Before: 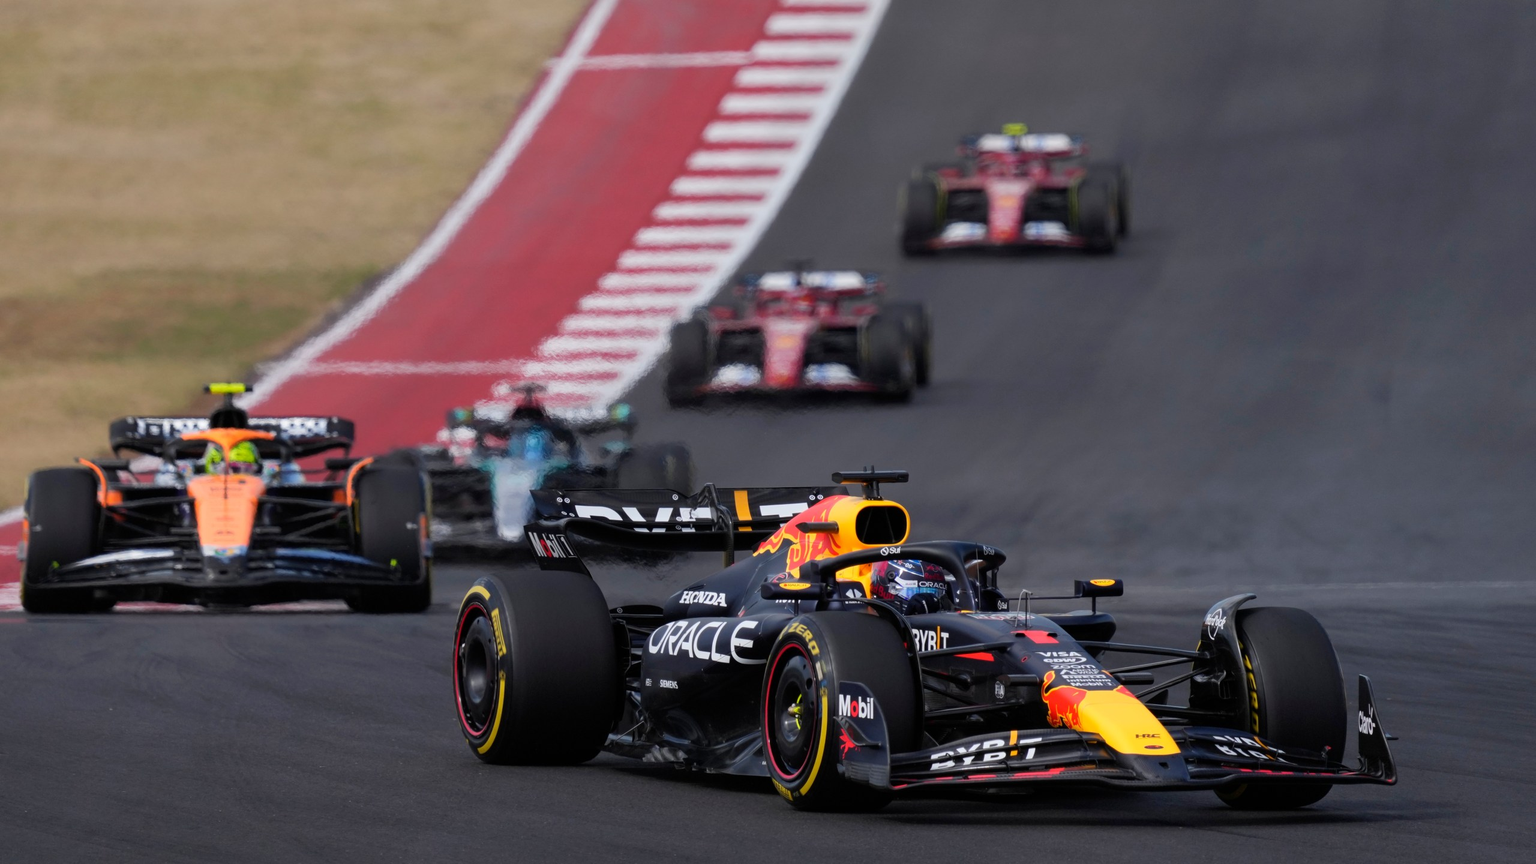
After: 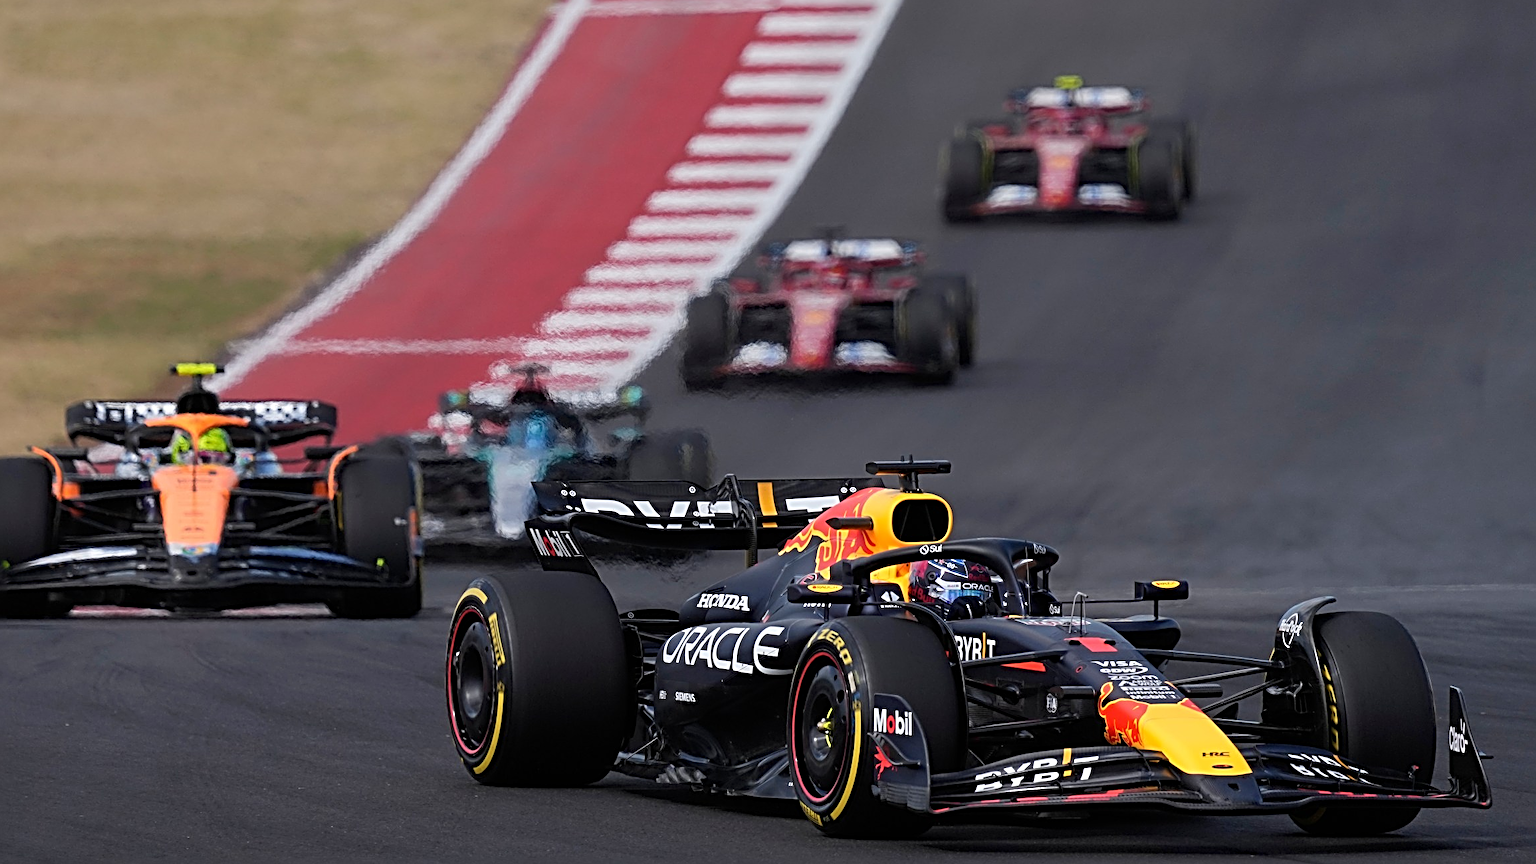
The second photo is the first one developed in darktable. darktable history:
crop: left 3.305%, top 6.436%, right 6.389%, bottom 3.258%
sharpen: radius 3.69, amount 0.928
